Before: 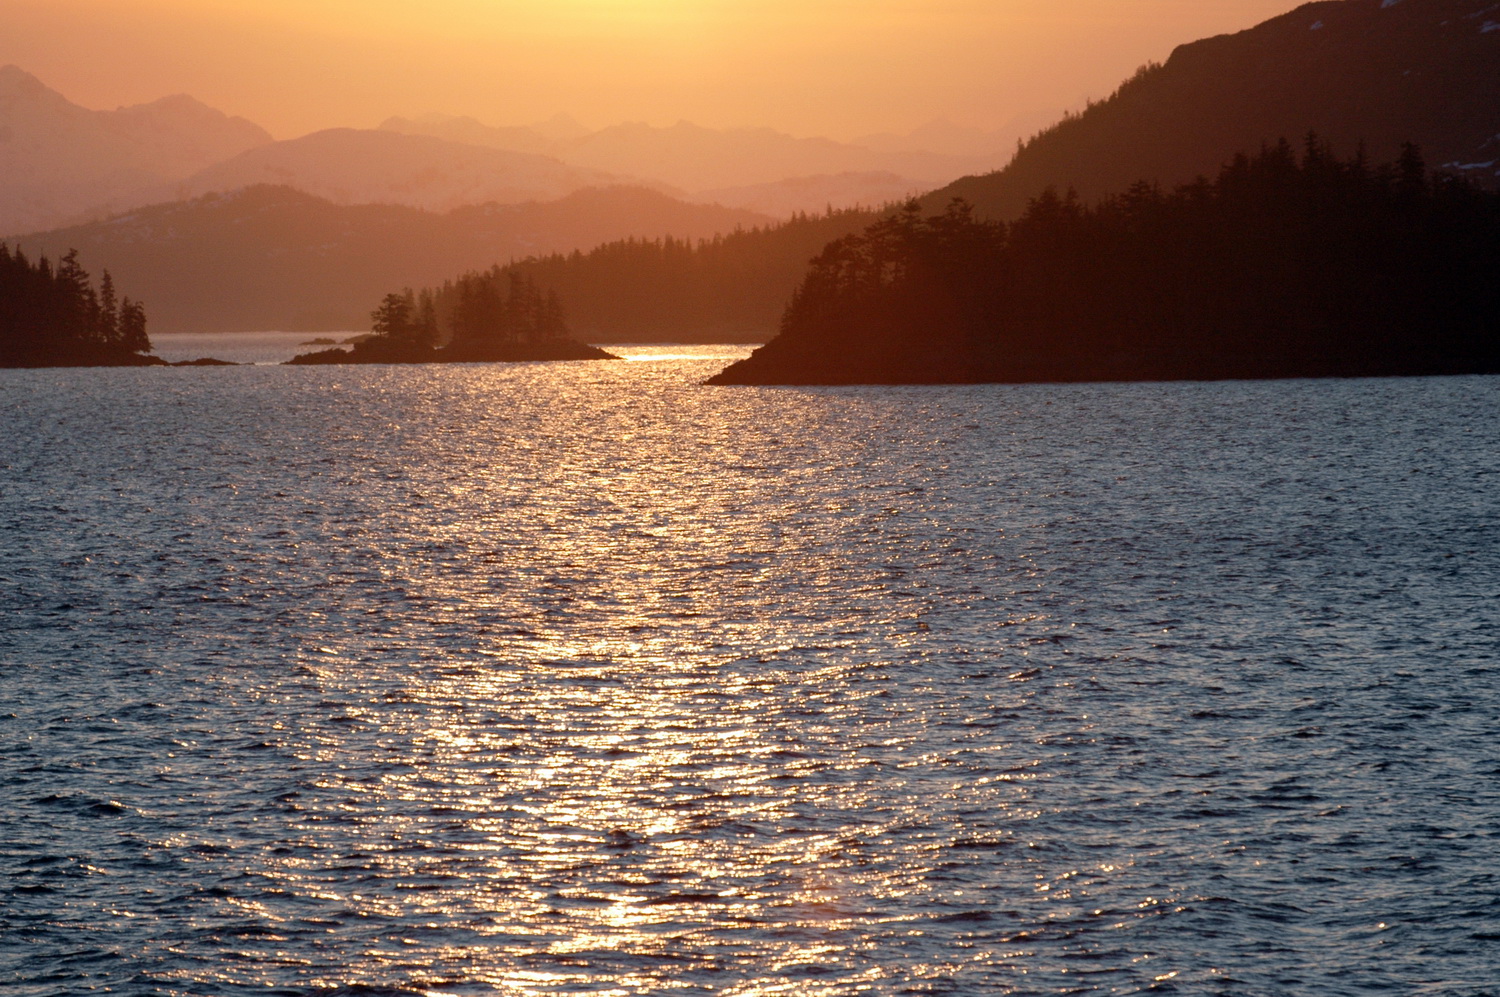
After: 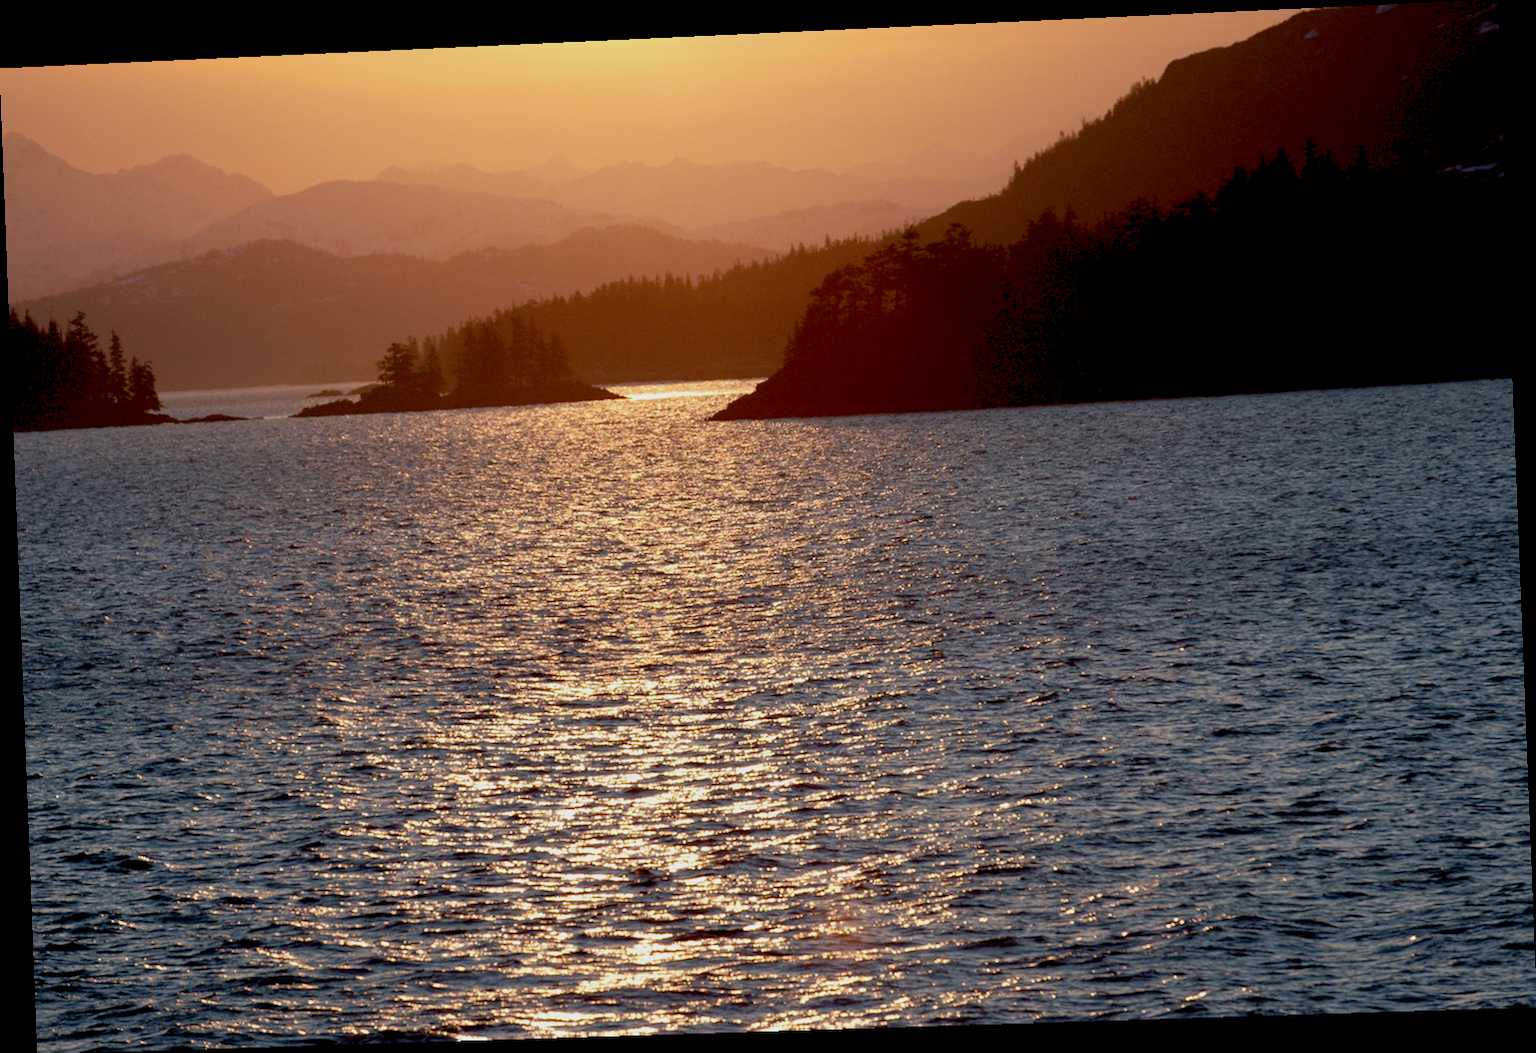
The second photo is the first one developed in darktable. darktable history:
levels: levels [0, 0.474, 0.947]
rotate and perspective: rotation -2.22°, lens shift (horizontal) -0.022, automatic cropping off
exposure: black level correction 0.011, exposure -0.478 EV, compensate highlight preservation false
contrast brightness saturation: saturation -0.05
